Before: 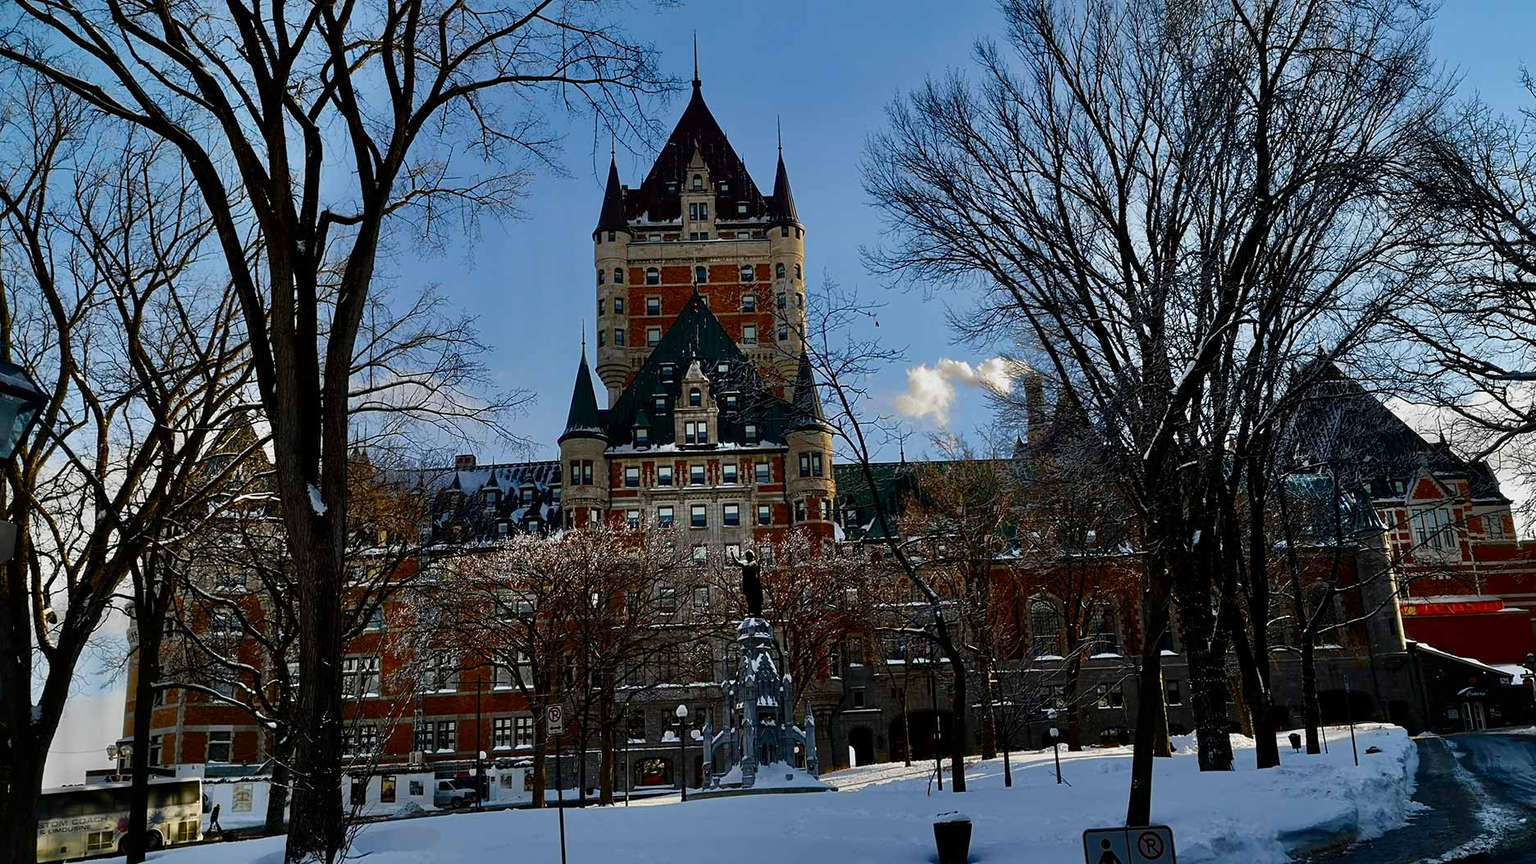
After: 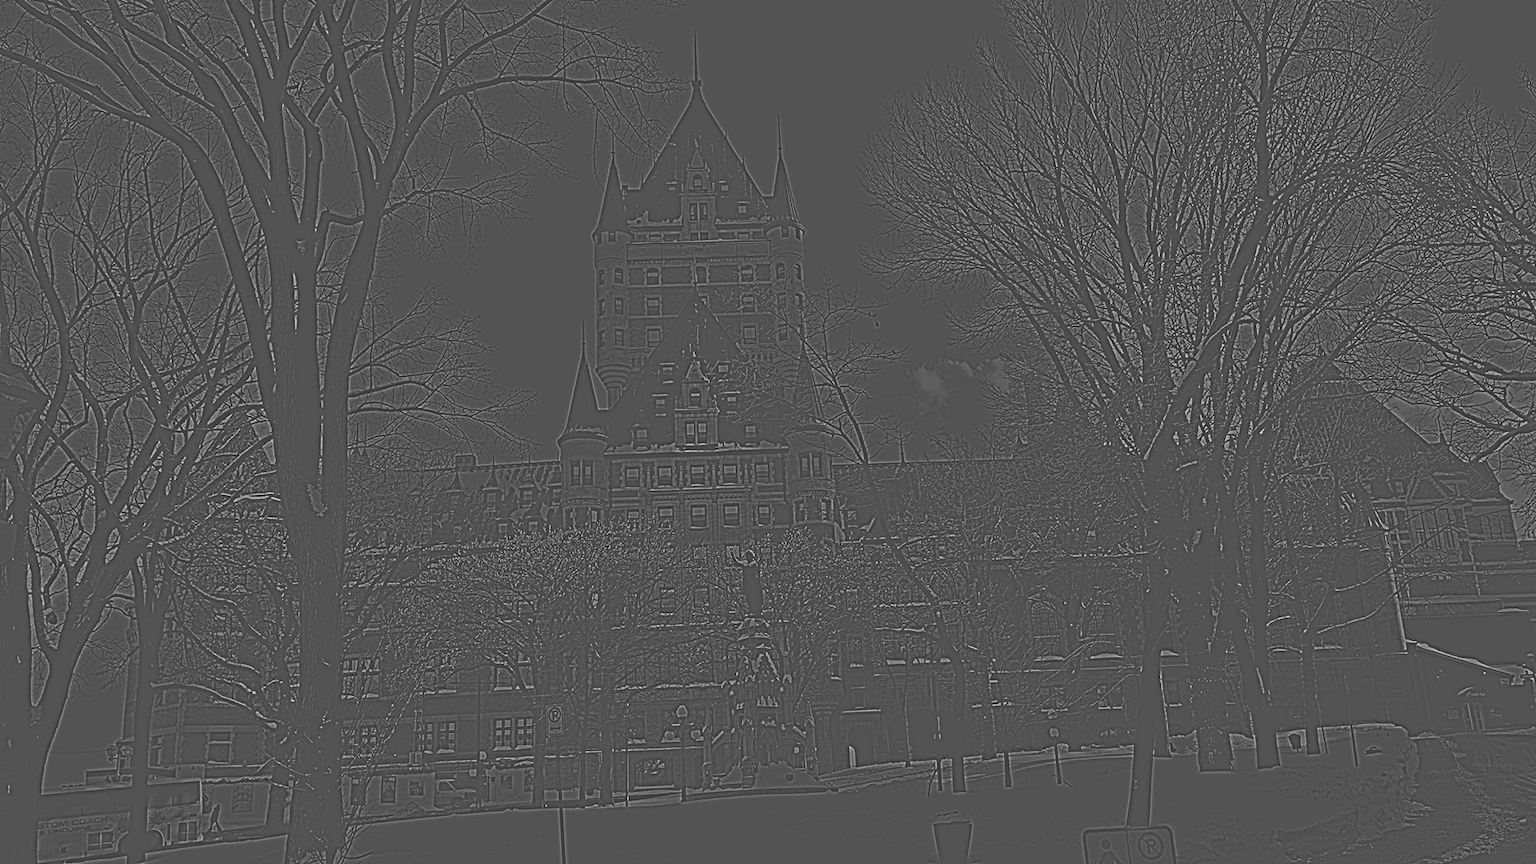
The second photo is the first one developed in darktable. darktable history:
exposure: exposure 0.7 EV, compensate highlight preservation false
base curve: curves: ch0 [(0, 0.036) (0.083, 0.04) (0.804, 1)], preserve colors none
highpass: sharpness 9.84%, contrast boost 9.94%
